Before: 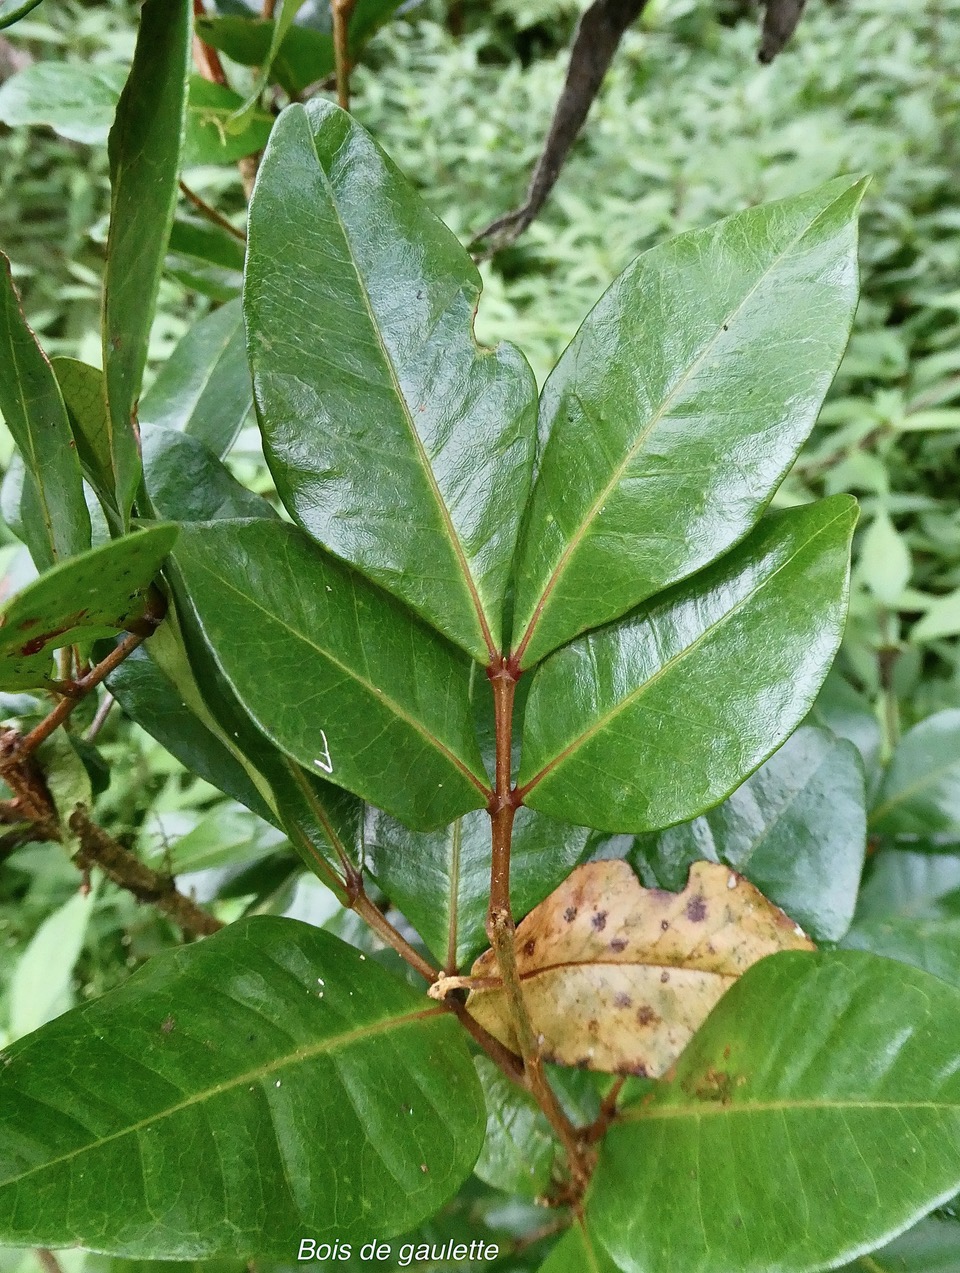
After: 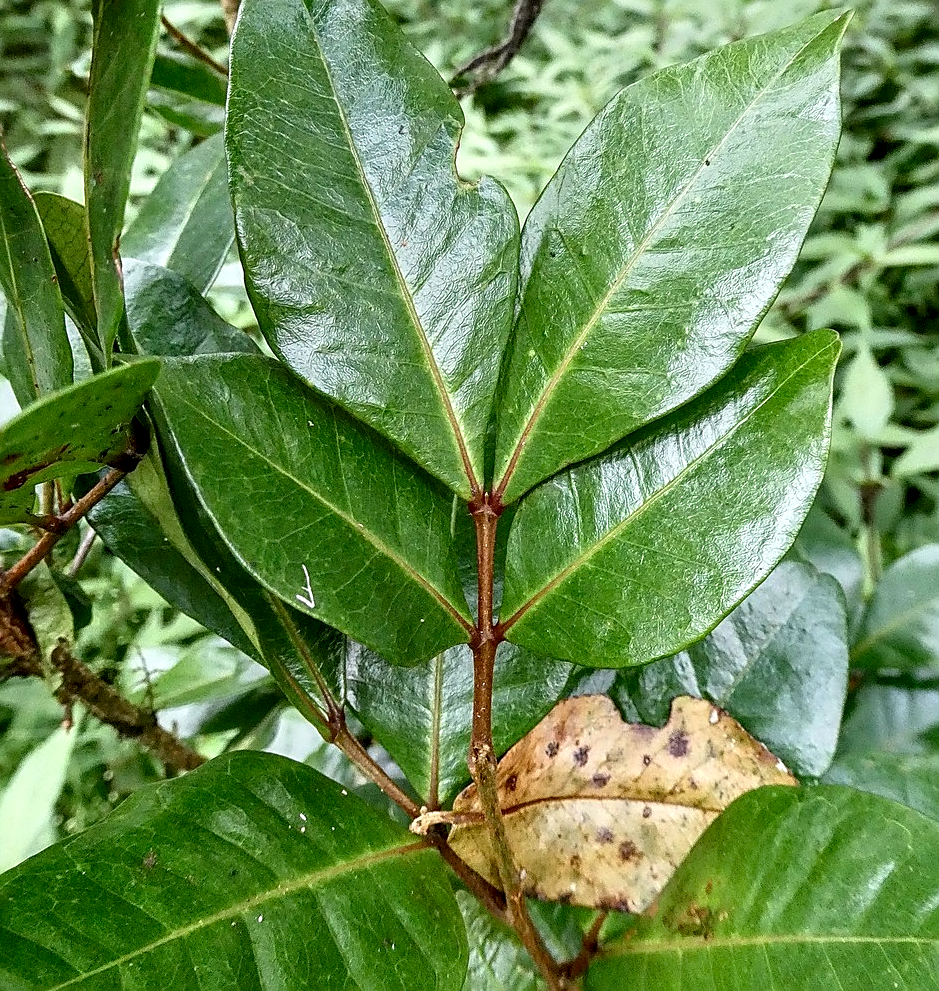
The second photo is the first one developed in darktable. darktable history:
color zones: curves: ch1 [(0.25, 0.5) (0.747, 0.71)]
crop and rotate: left 1.882%, top 12.964%, right 0.274%, bottom 9.148%
local contrast: detail 150%
sharpen: amount 0.587
